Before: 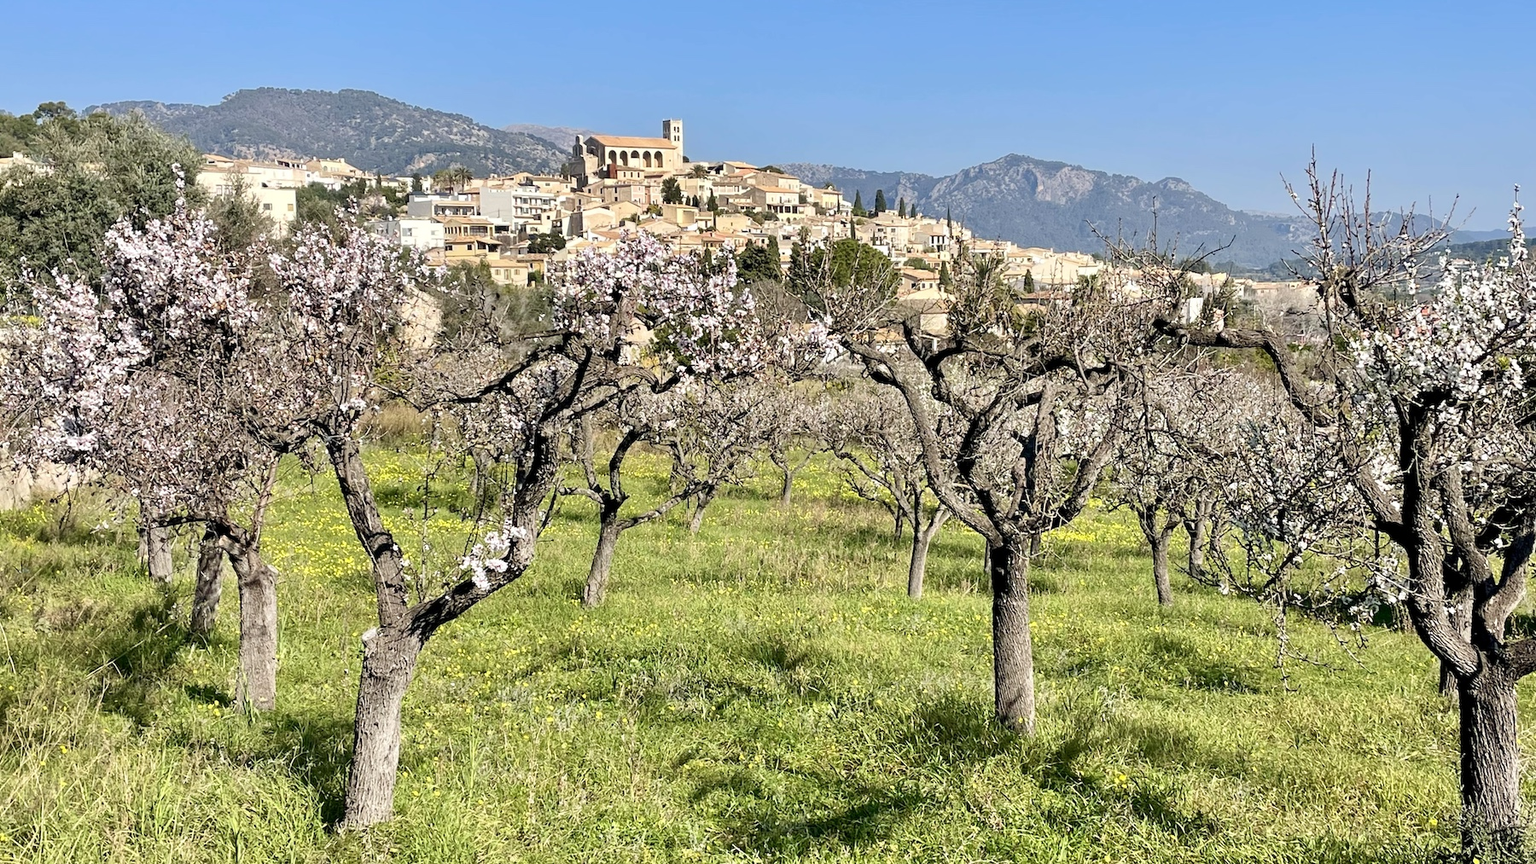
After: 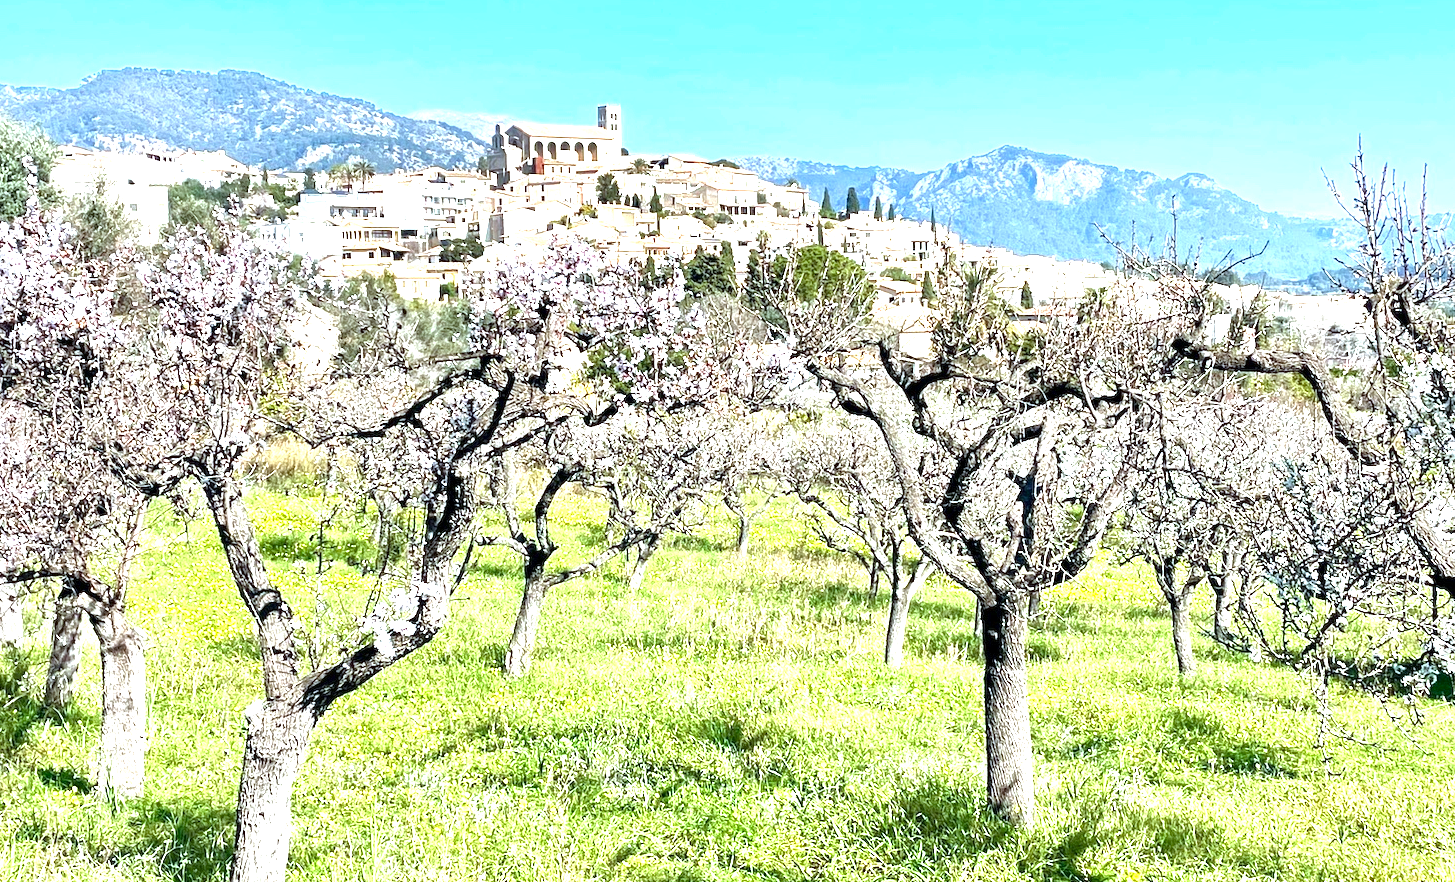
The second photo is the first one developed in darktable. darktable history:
crop: left 9.97%, top 3.548%, right 9.185%, bottom 9.35%
color calibration: illuminant Planckian (black body), x 0.376, y 0.374, temperature 4113.27 K
local contrast: mode bilateral grid, contrast 21, coarseness 50, detail 144%, midtone range 0.2
exposure: black level correction 0, exposure 1.51 EV, compensate exposure bias true, compensate highlight preservation false
